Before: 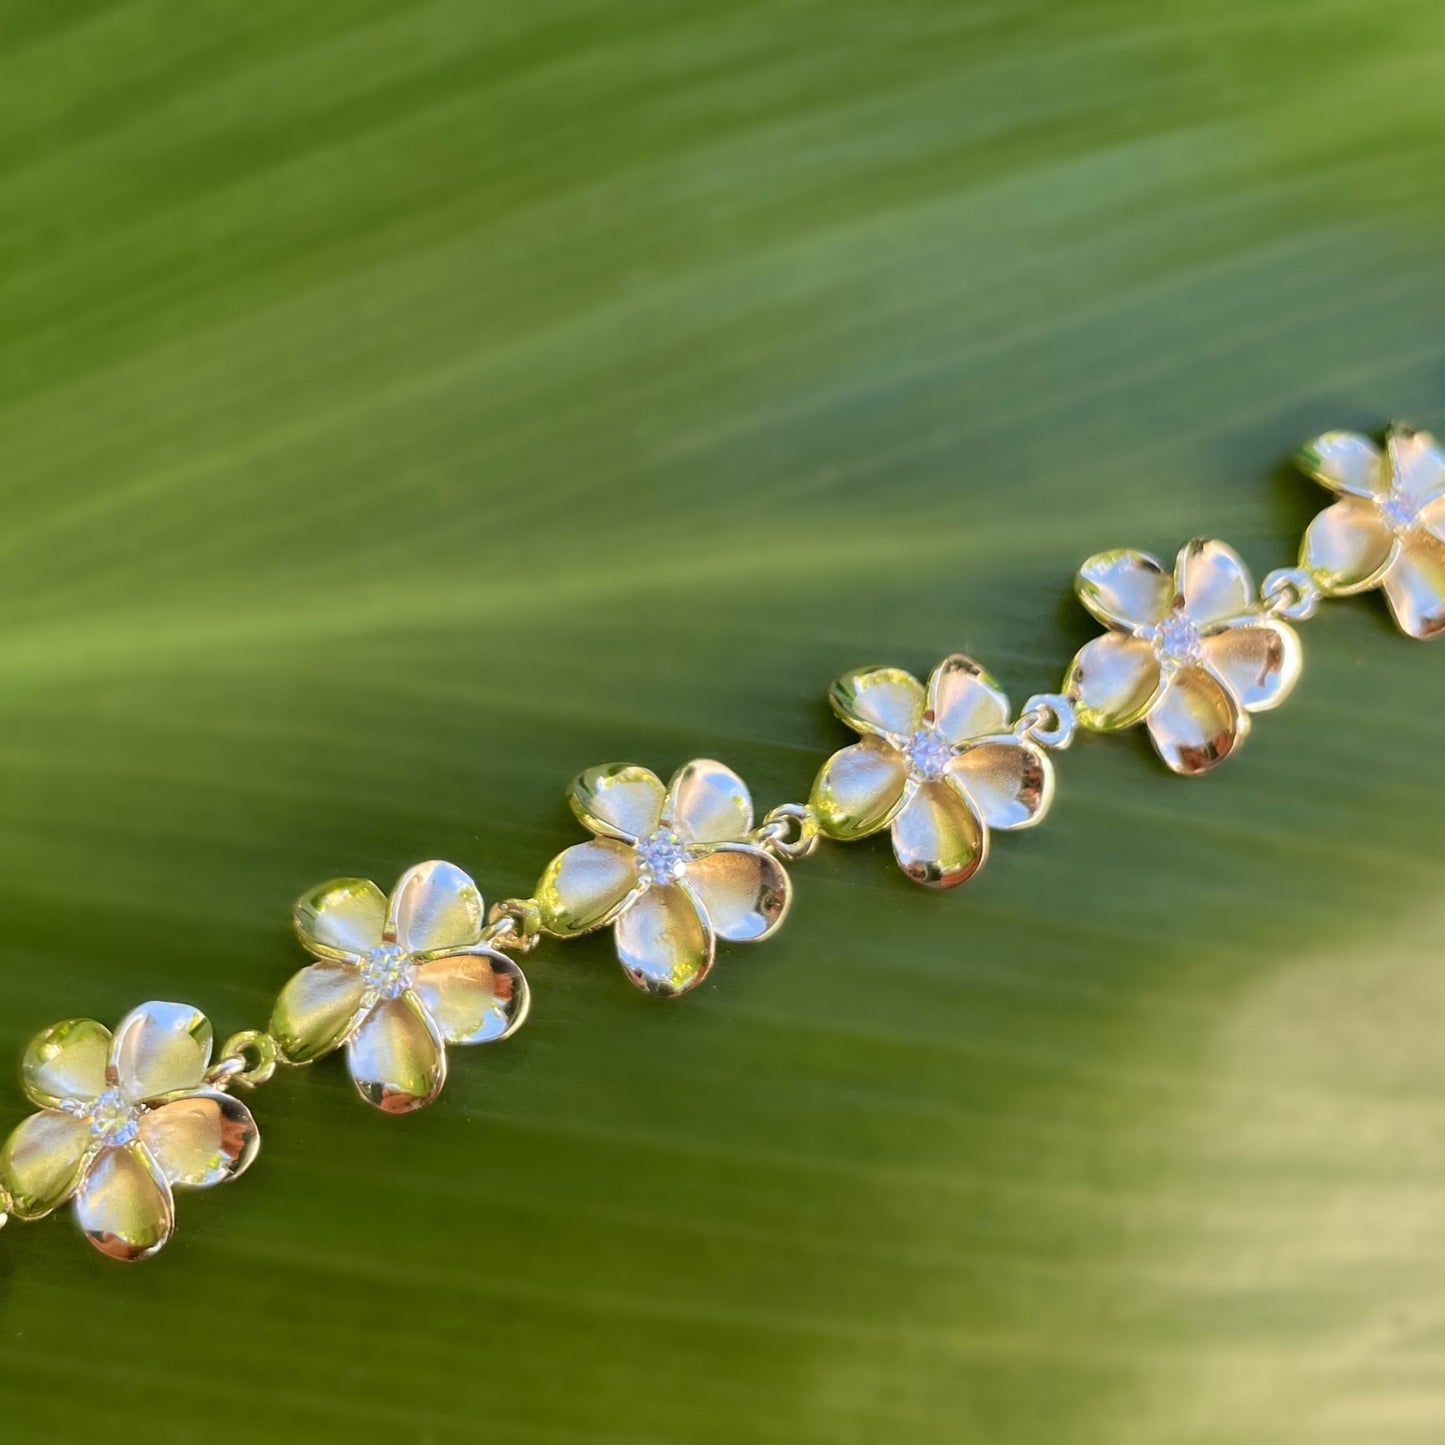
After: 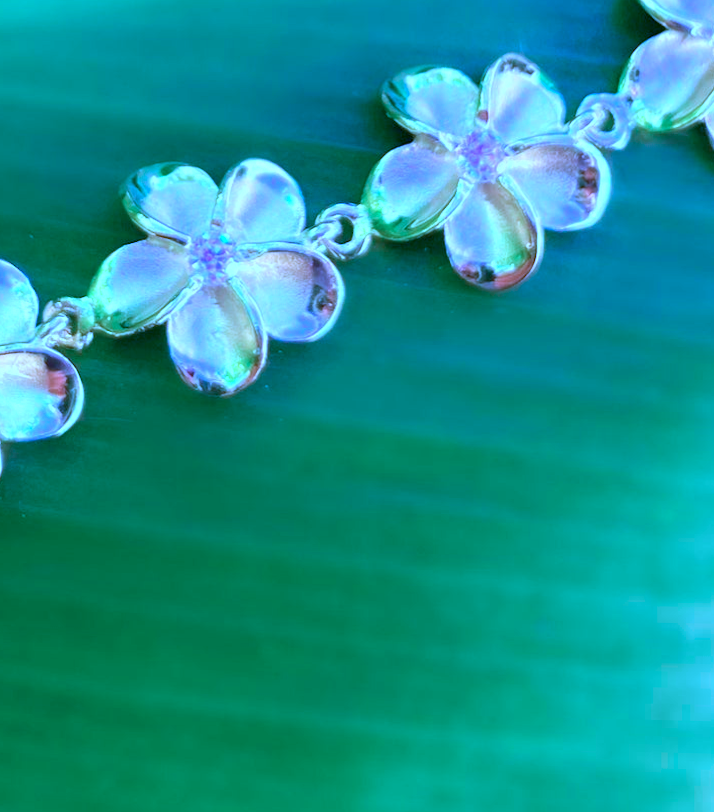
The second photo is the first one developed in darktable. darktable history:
crop: left 29.672%, top 41.786%, right 20.851%, bottom 3.487%
color calibration: output R [0.948, 0.091, -0.04, 0], output G [-0.3, 1.384, -0.085, 0], output B [-0.108, 0.061, 1.08, 0], illuminant as shot in camera, x 0.484, y 0.43, temperature 2405.29 K
exposure: black level correction 0.001, exposure 0.5 EV, compensate exposure bias true, compensate highlight preservation false
rotate and perspective: lens shift (horizontal) -0.055, automatic cropping off
